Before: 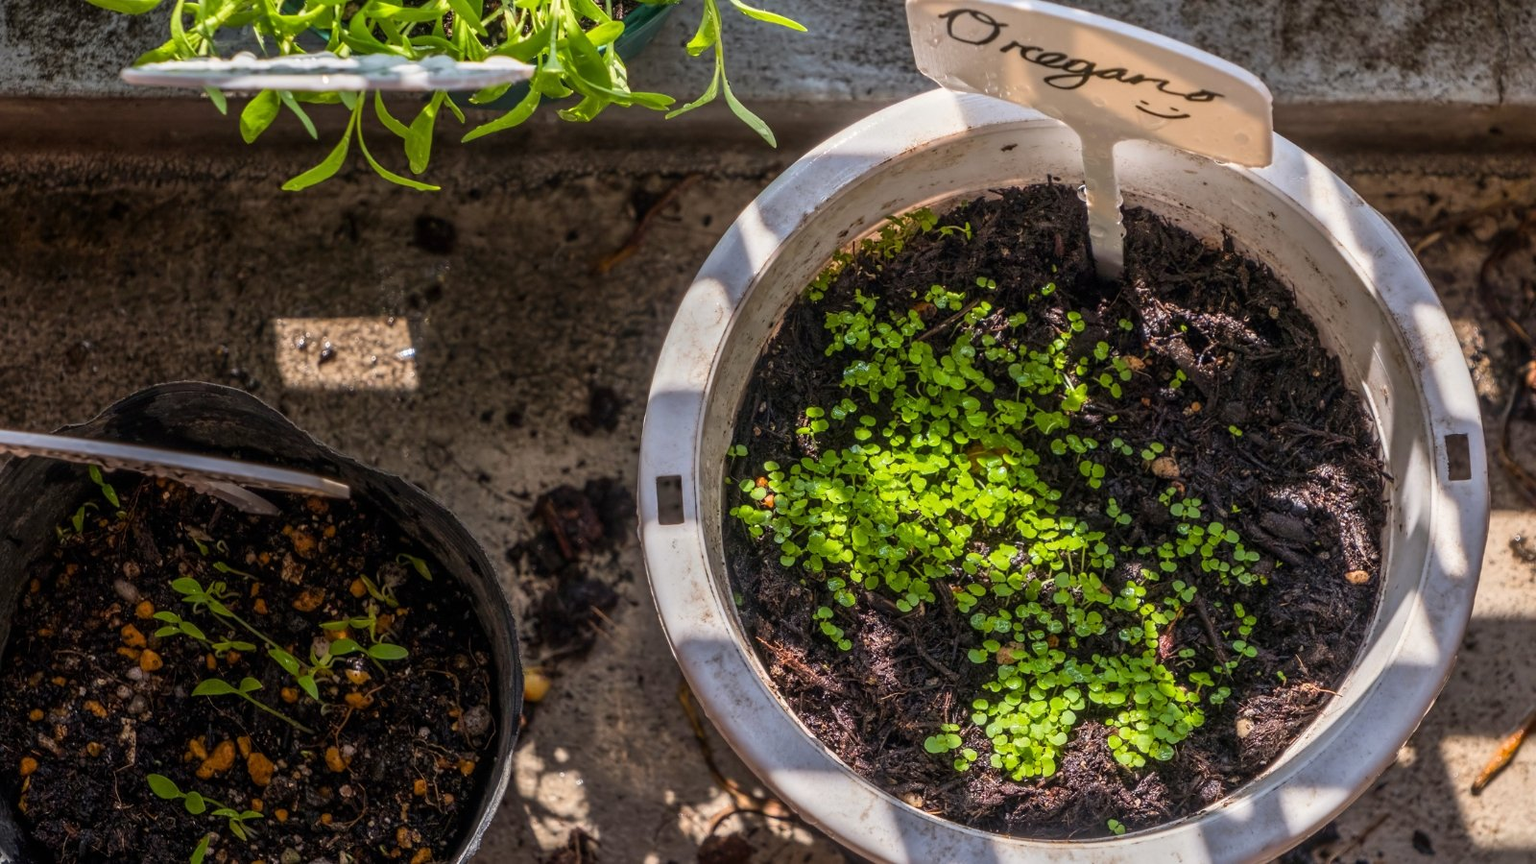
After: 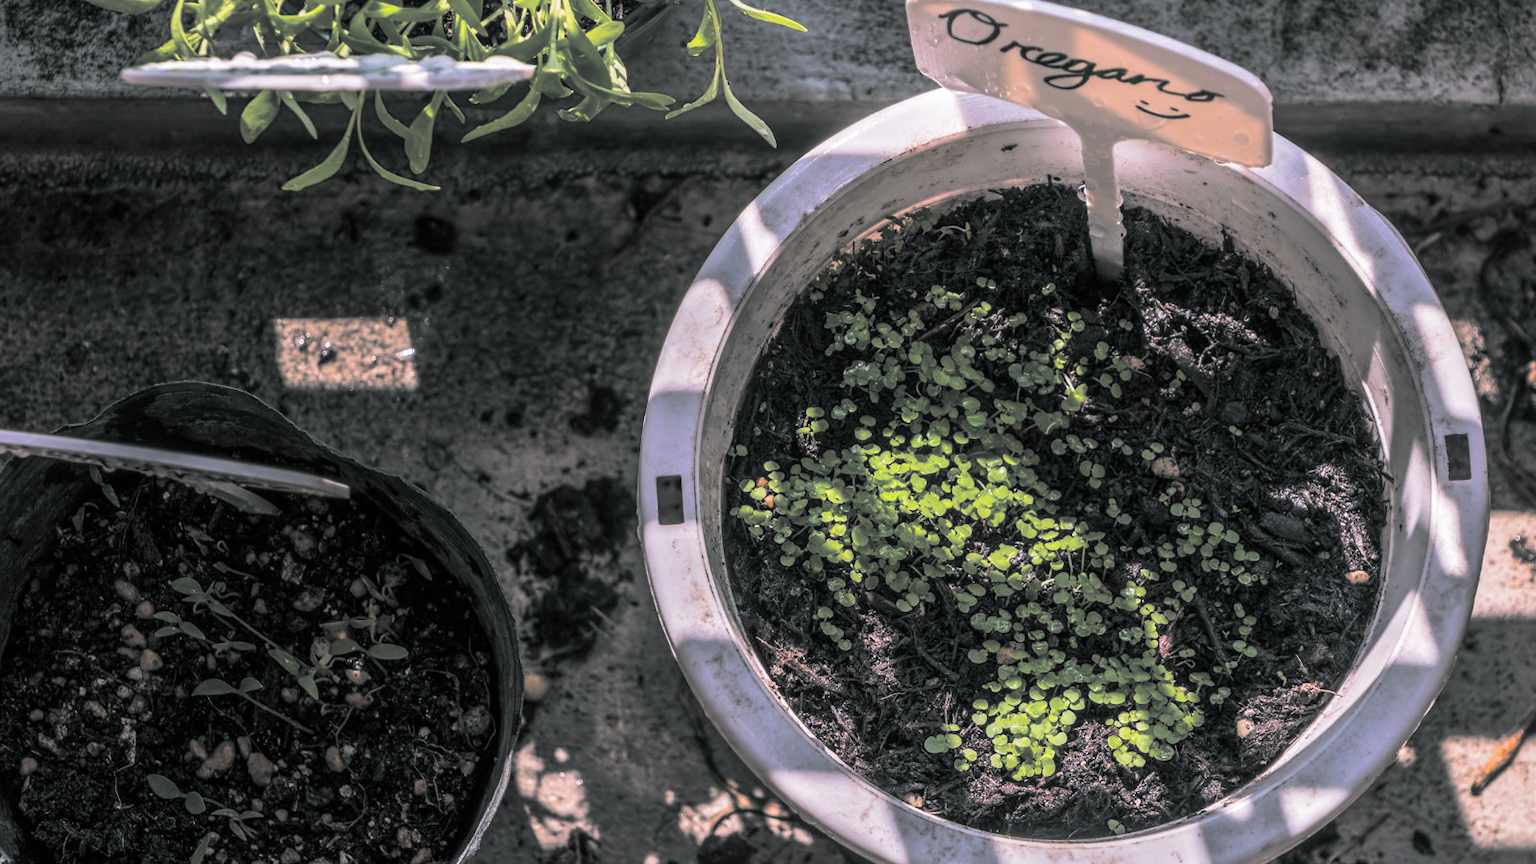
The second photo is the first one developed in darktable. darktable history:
split-toning: shadows › hue 190.8°, shadows › saturation 0.05, highlights › hue 54°, highlights › saturation 0.05, compress 0%
white balance: red 1.066, blue 1.119
